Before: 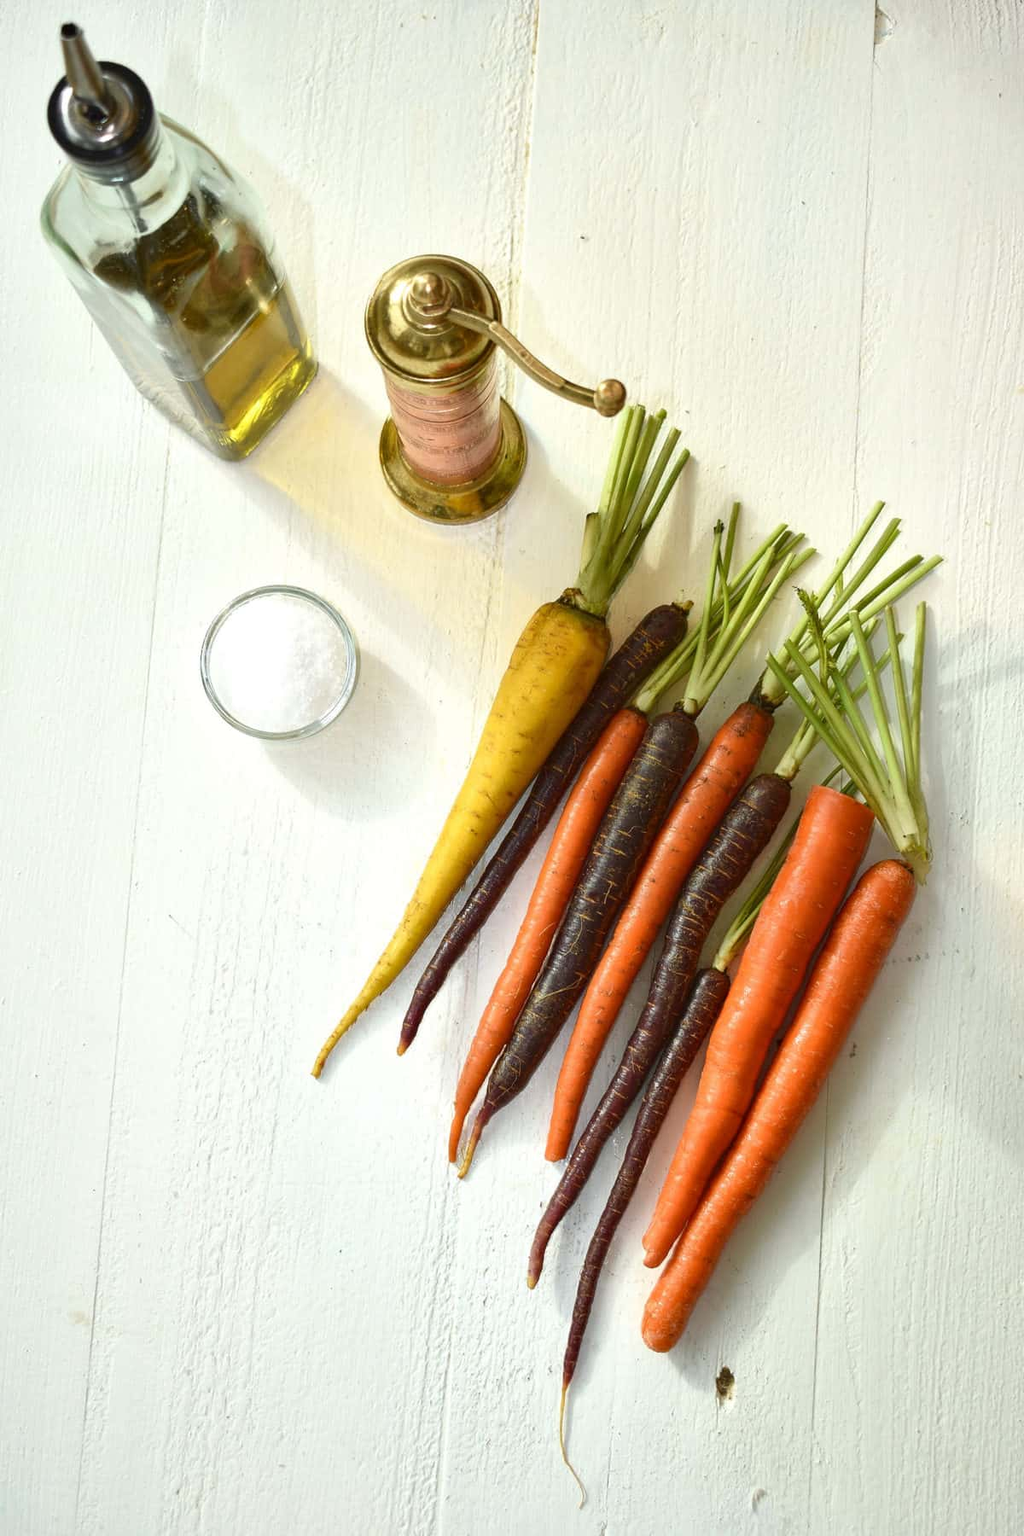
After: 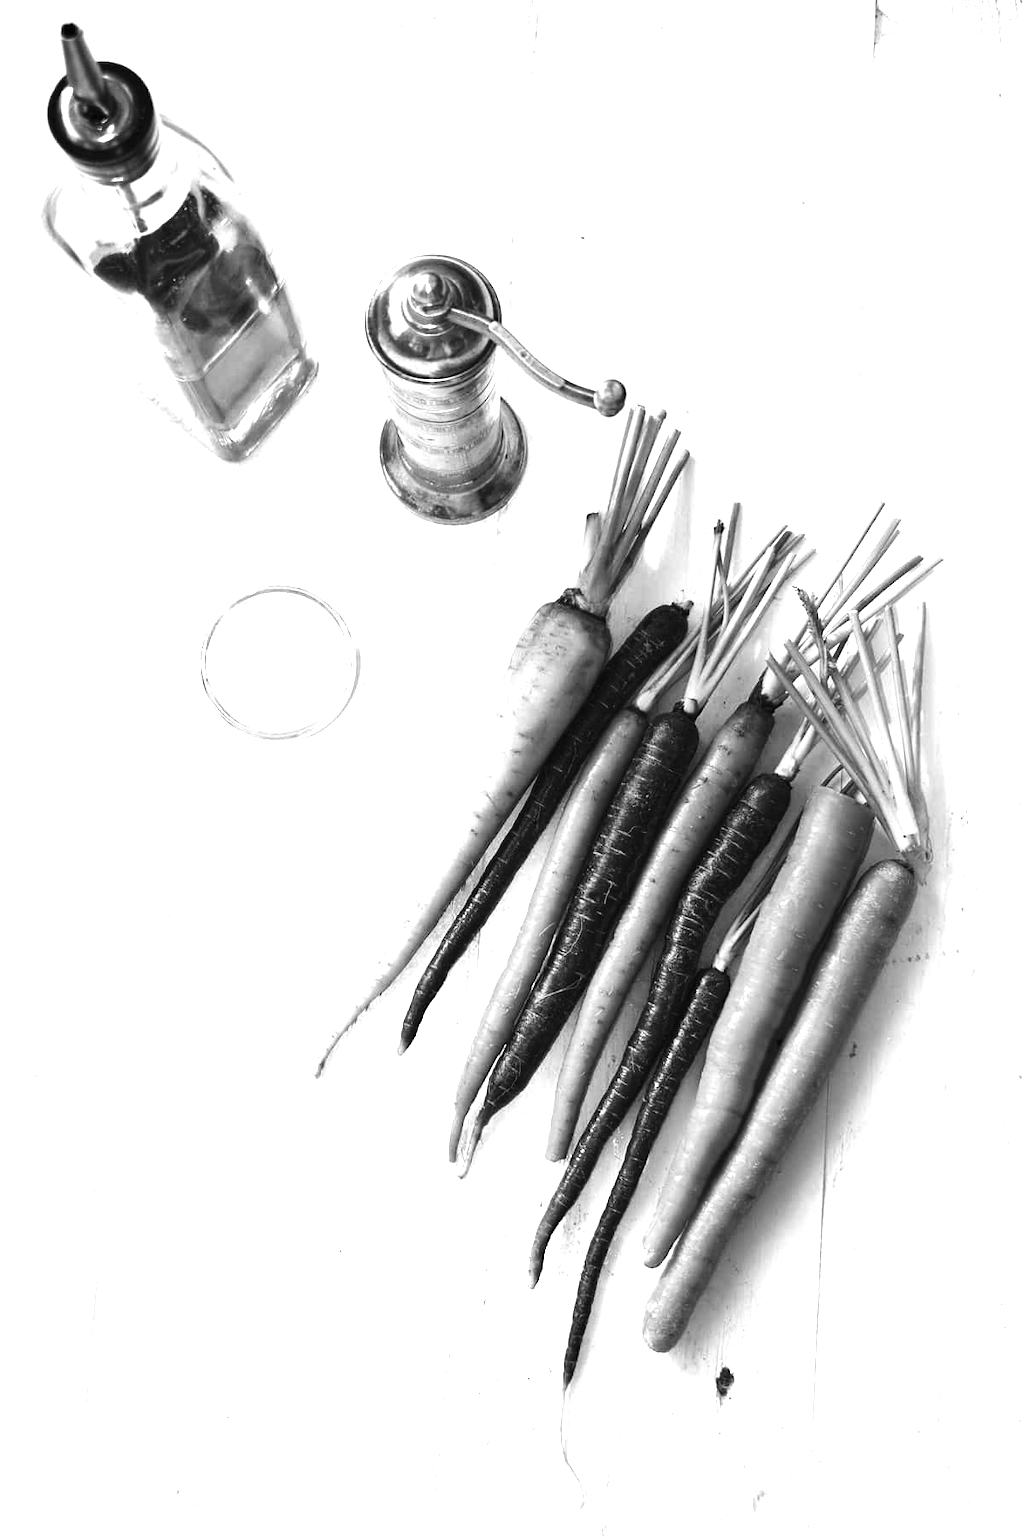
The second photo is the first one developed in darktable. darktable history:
exposure: black level correction 0, exposure 1 EV, compensate highlight preservation false
monochrome: on, module defaults
contrast brightness saturation: contrast 0.13, brightness -0.24, saturation 0.14
